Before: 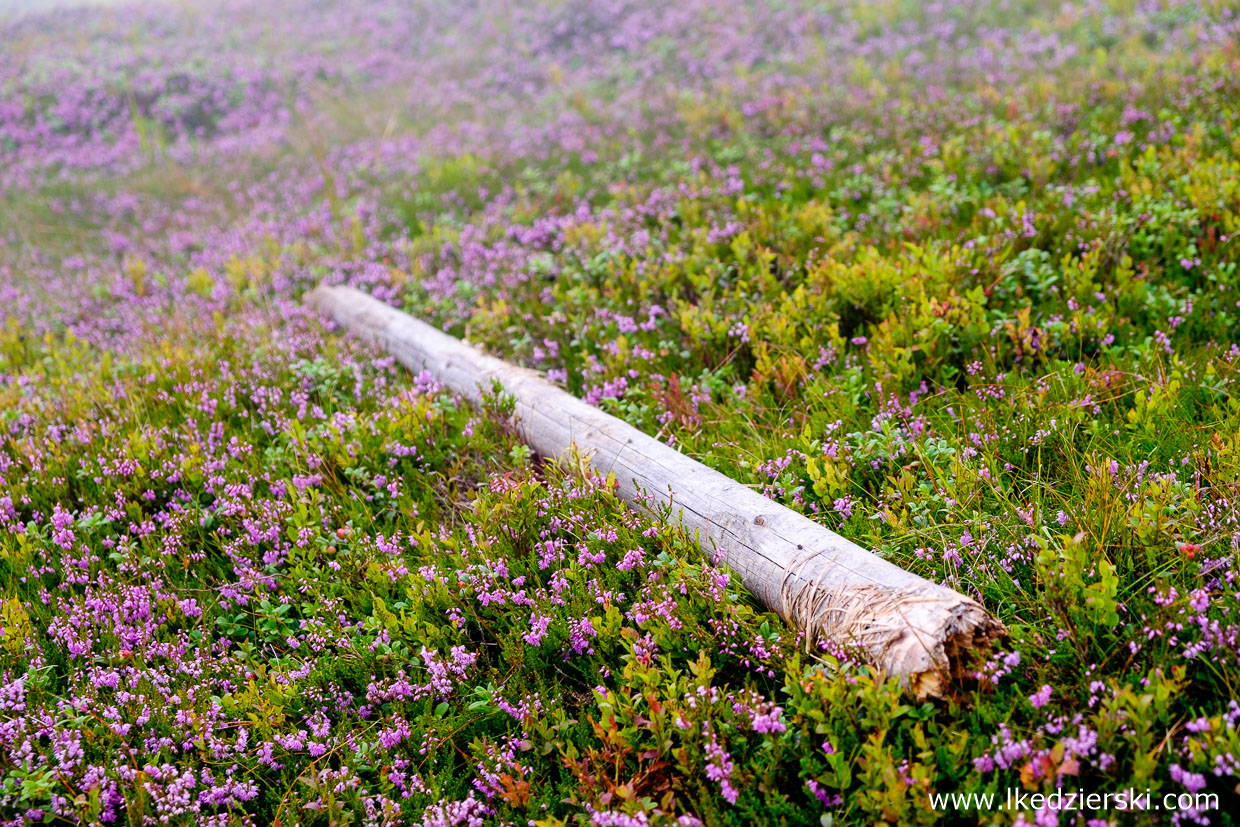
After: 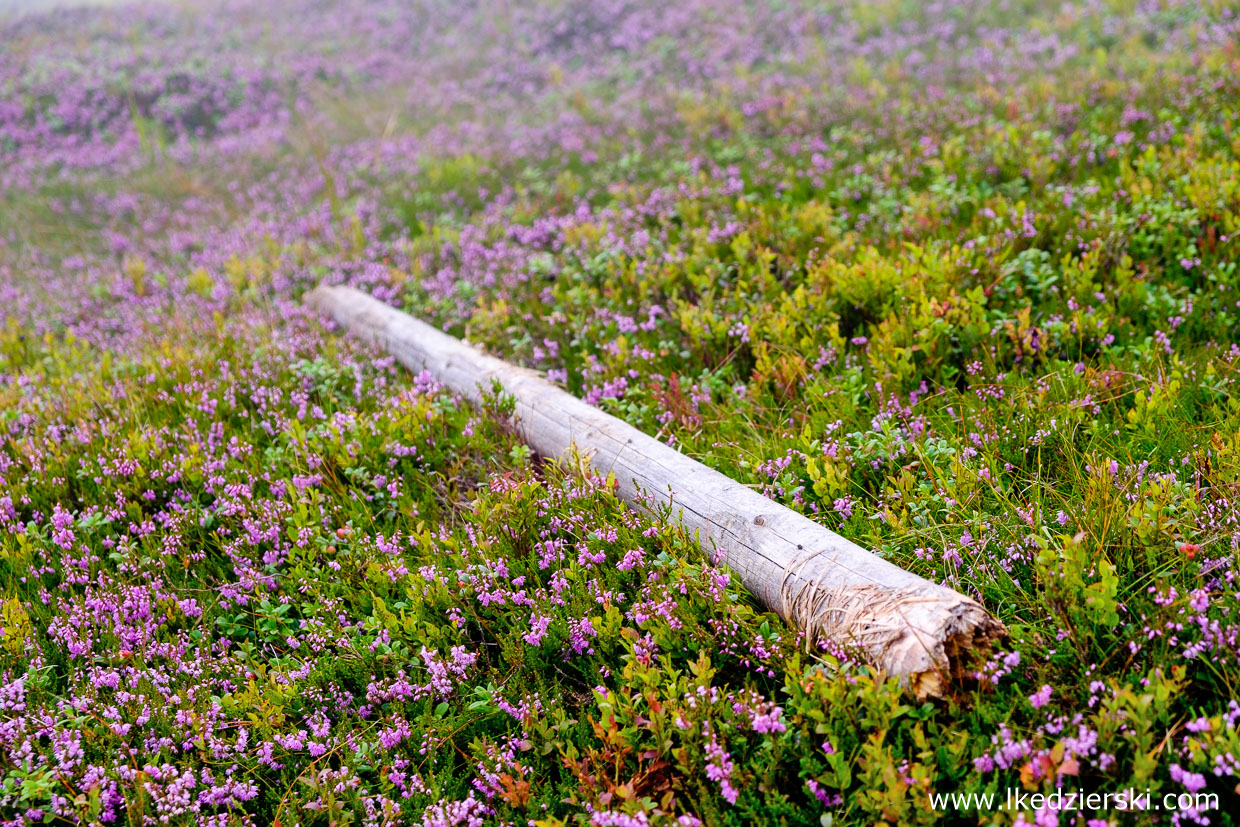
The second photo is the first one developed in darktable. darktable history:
color correction: highlights a* -0.137, highlights b* 0.137
shadows and highlights: soften with gaussian
